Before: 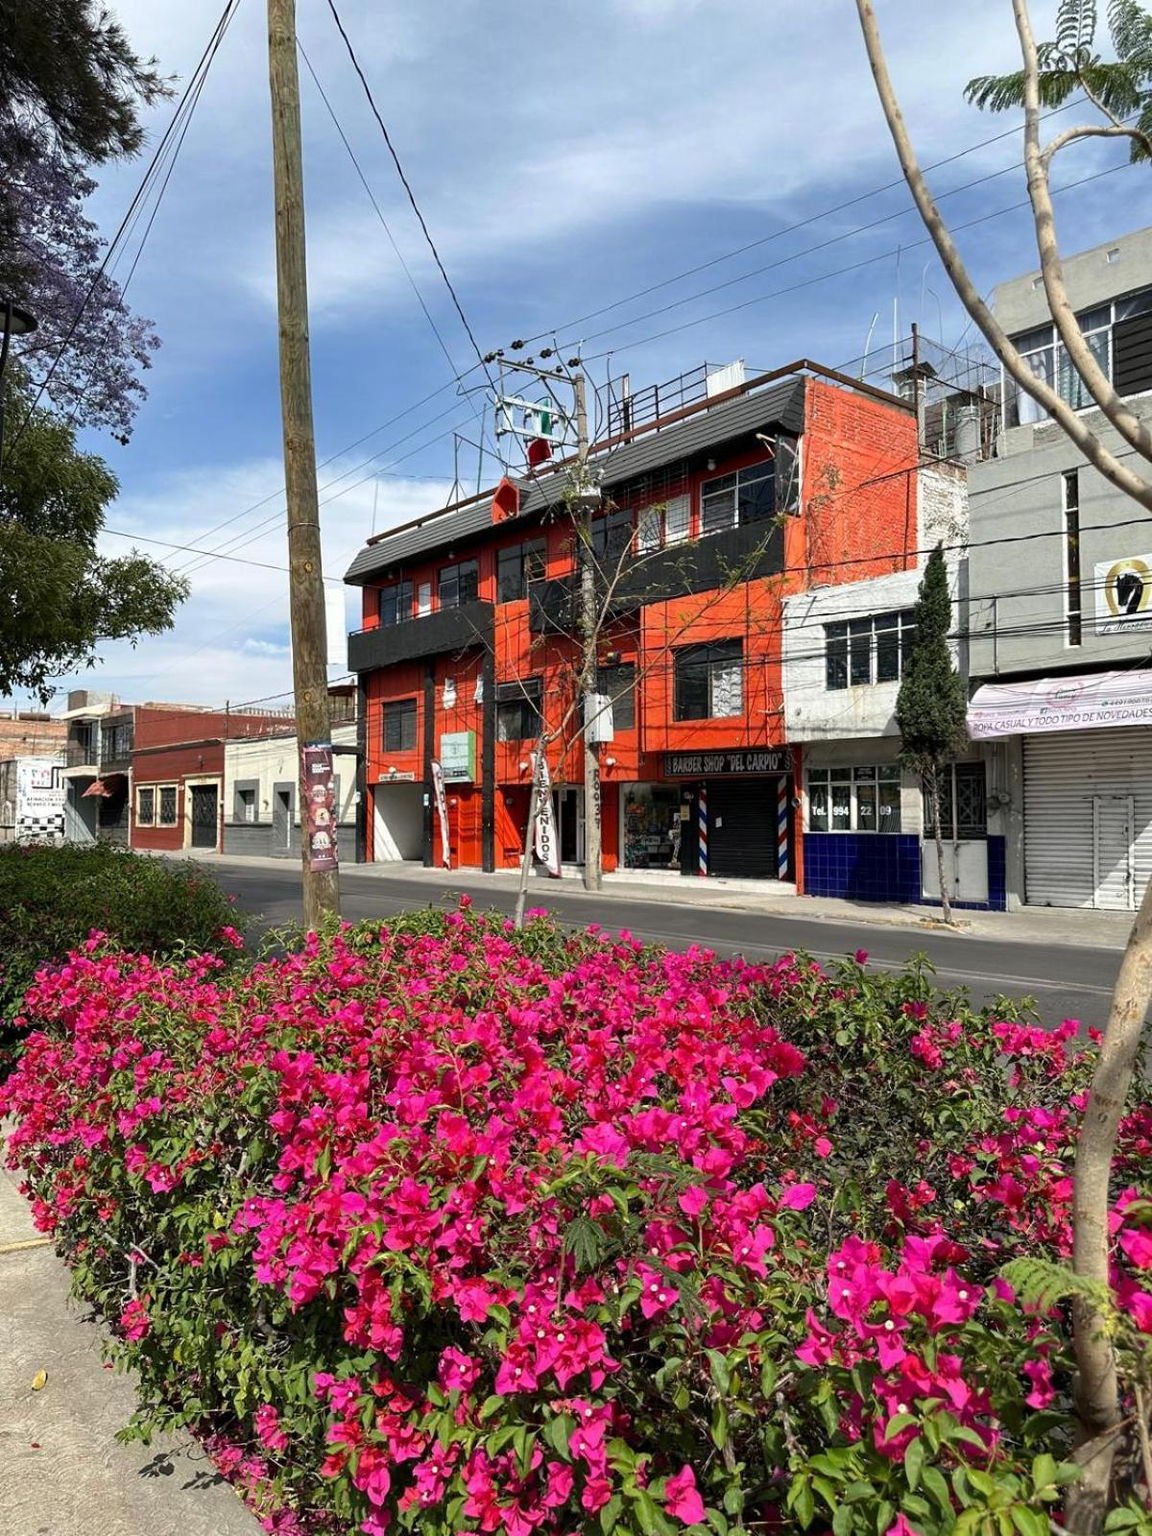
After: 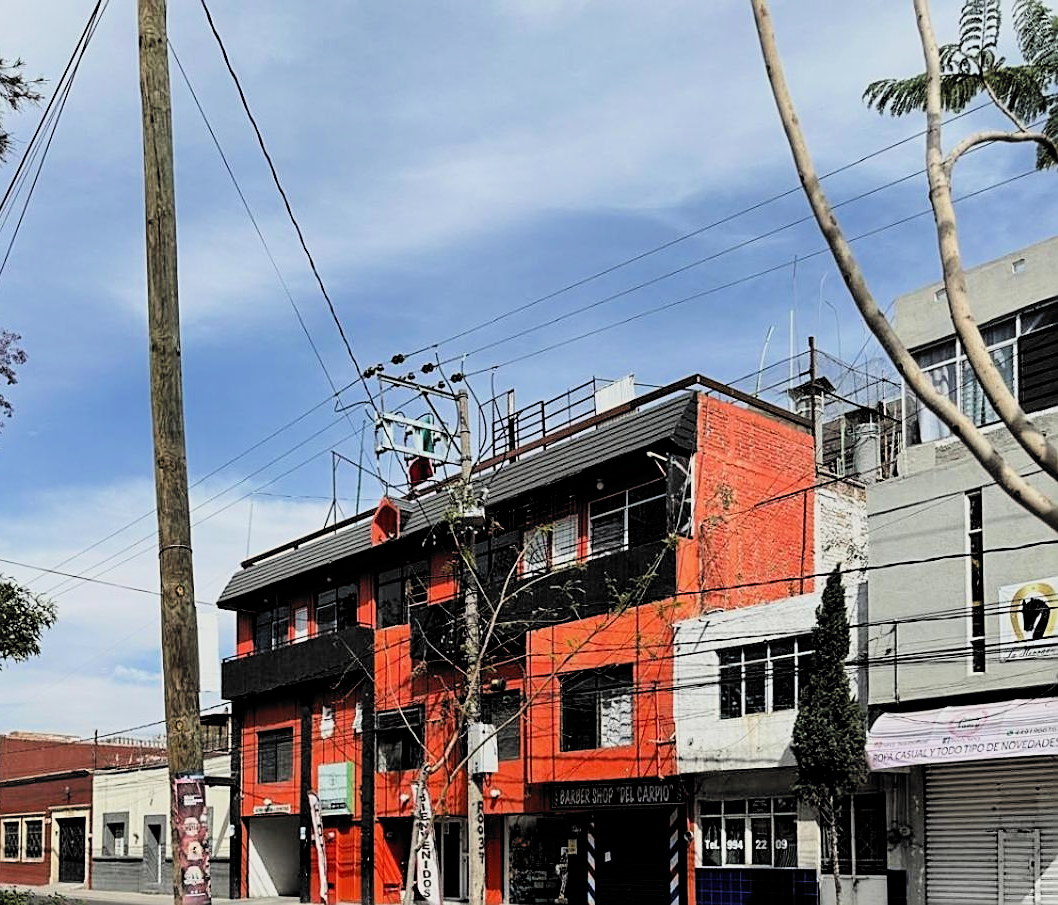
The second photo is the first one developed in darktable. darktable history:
exposure: compensate highlight preservation false
sharpen: on, module defaults
crop and rotate: left 11.801%, bottom 43.395%
filmic rgb: black relative exposure -5.14 EV, white relative exposure 4 EV, hardness 2.9, contrast 1.3, highlights saturation mix -28.52%, color science v6 (2022)
